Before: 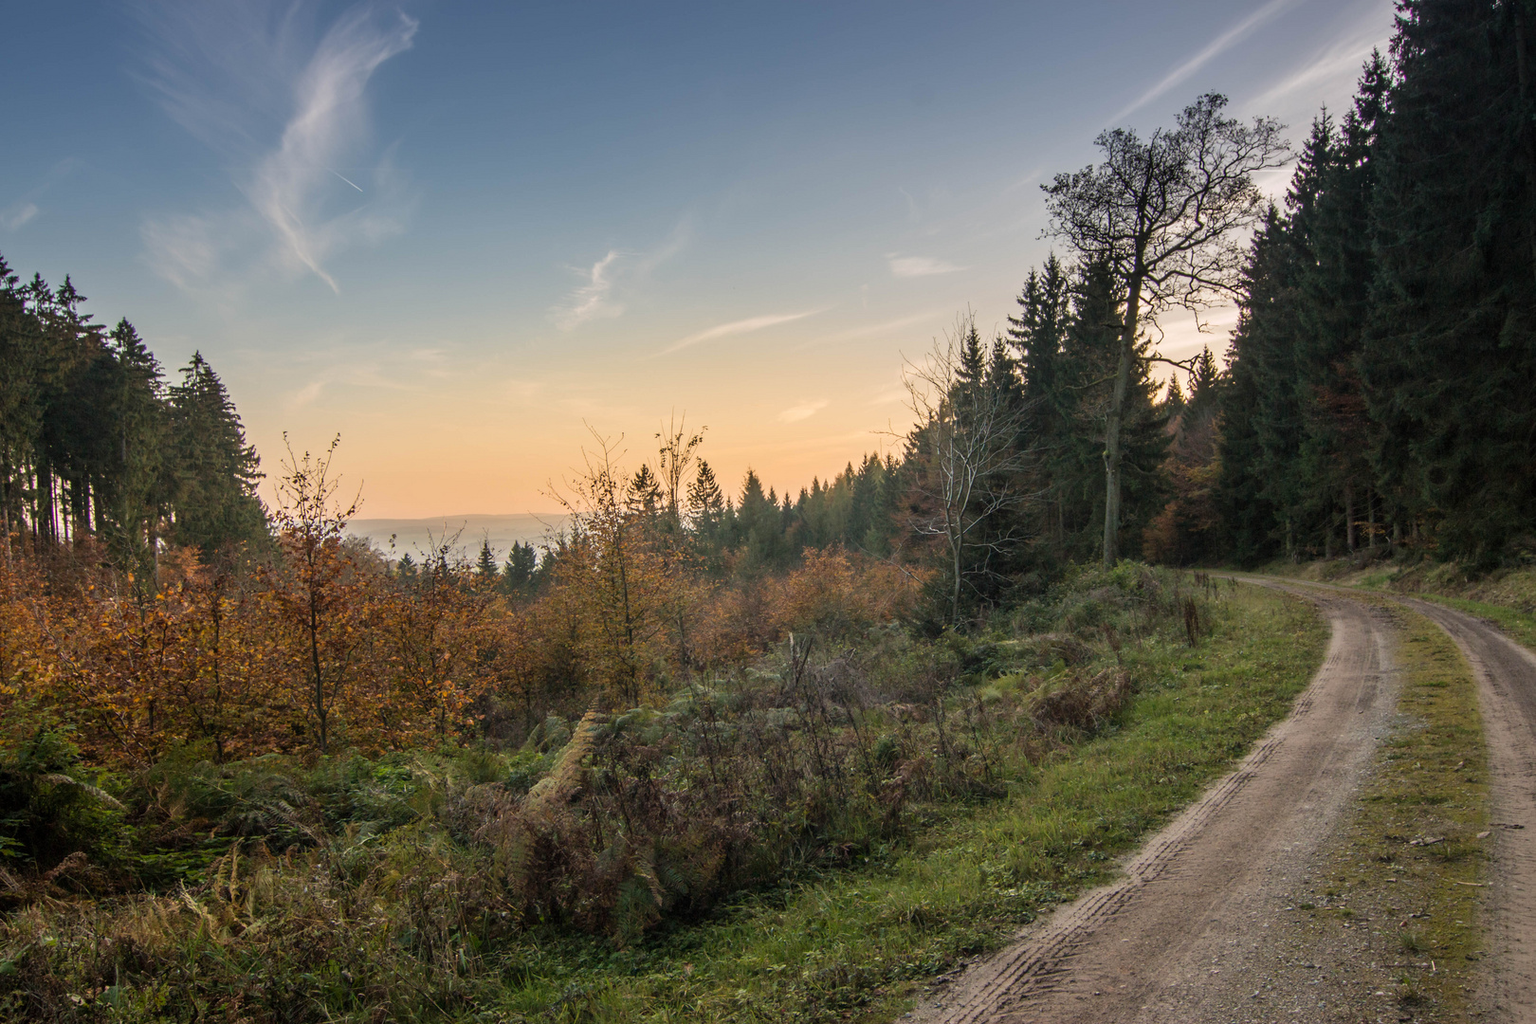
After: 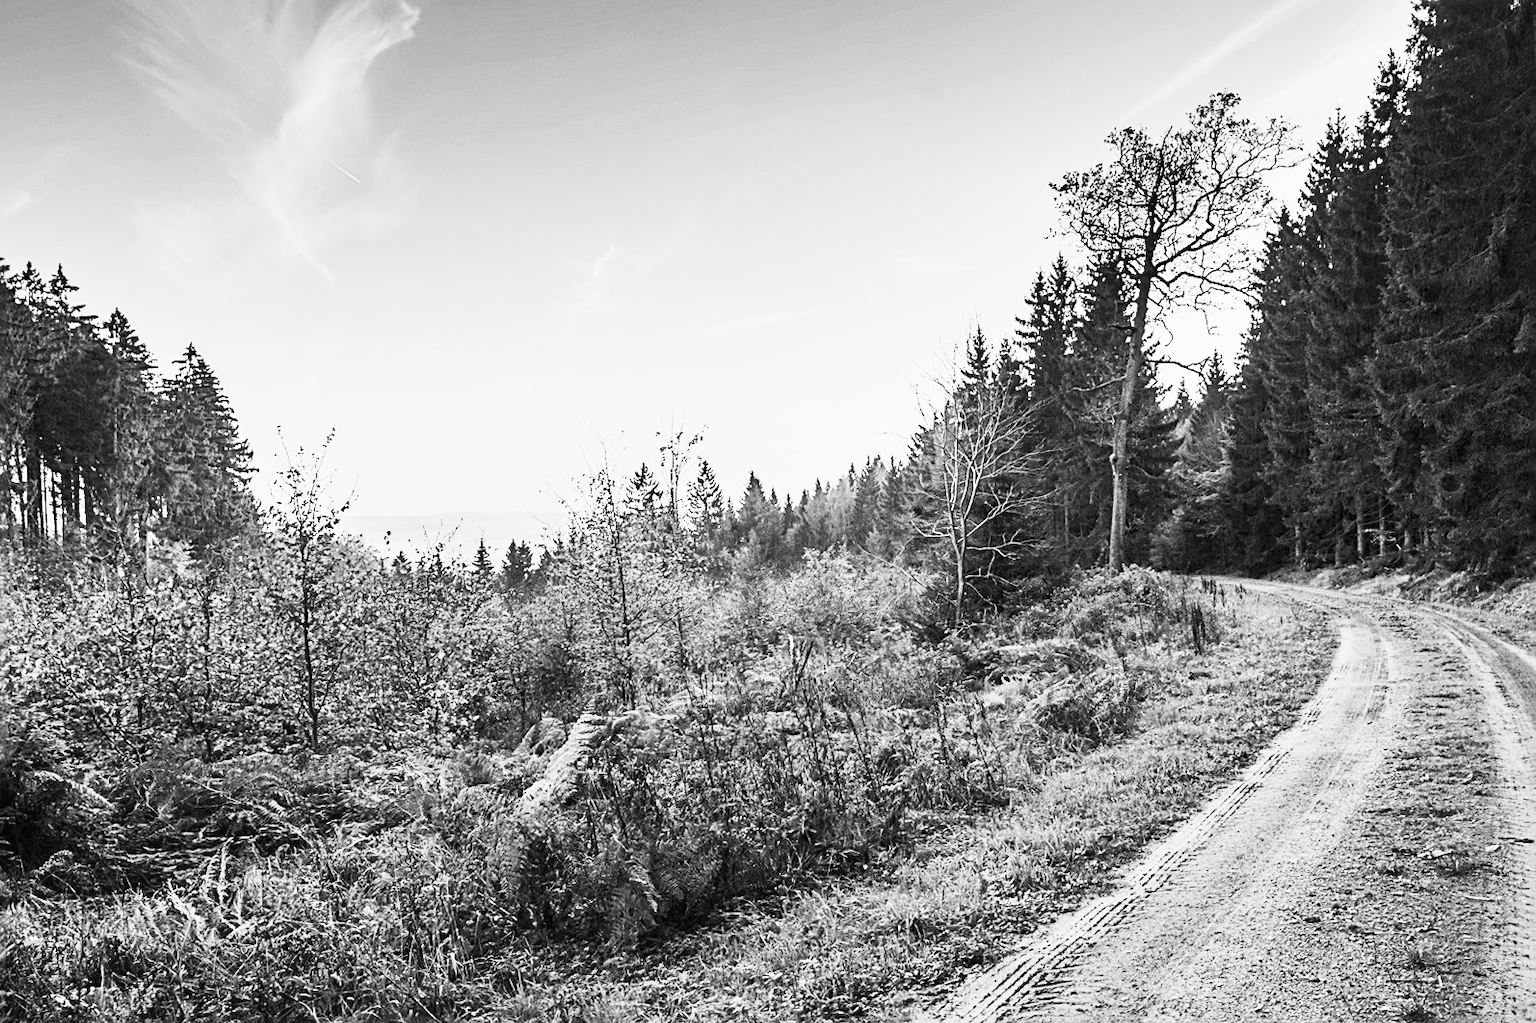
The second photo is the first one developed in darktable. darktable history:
color zones: curves: ch0 [(0.25, 0.5) (0.347, 0.092) (0.75, 0.5)]; ch1 [(0.25, 0.5) (0.33, 0.51) (0.75, 0.5)]
exposure: exposure 1.164 EV, compensate highlight preservation false
haze removal: compatibility mode true, adaptive false
crop and rotate: angle -0.614°
filmic rgb: black relative exposure -6.99 EV, white relative exposure 5.66 EV, threshold 3 EV, hardness 2.84, color science v5 (2021), contrast in shadows safe, contrast in highlights safe, enable highlight reconstruction true
shadows and highlights: highlights color adjustment 49.12%, low approximation 0.01, soften with gaussian
contrast brightness saturation: contrast 0.539, brightness 0.487, saturation -0.991
sharpen: radius 2.684, amount 0.664
